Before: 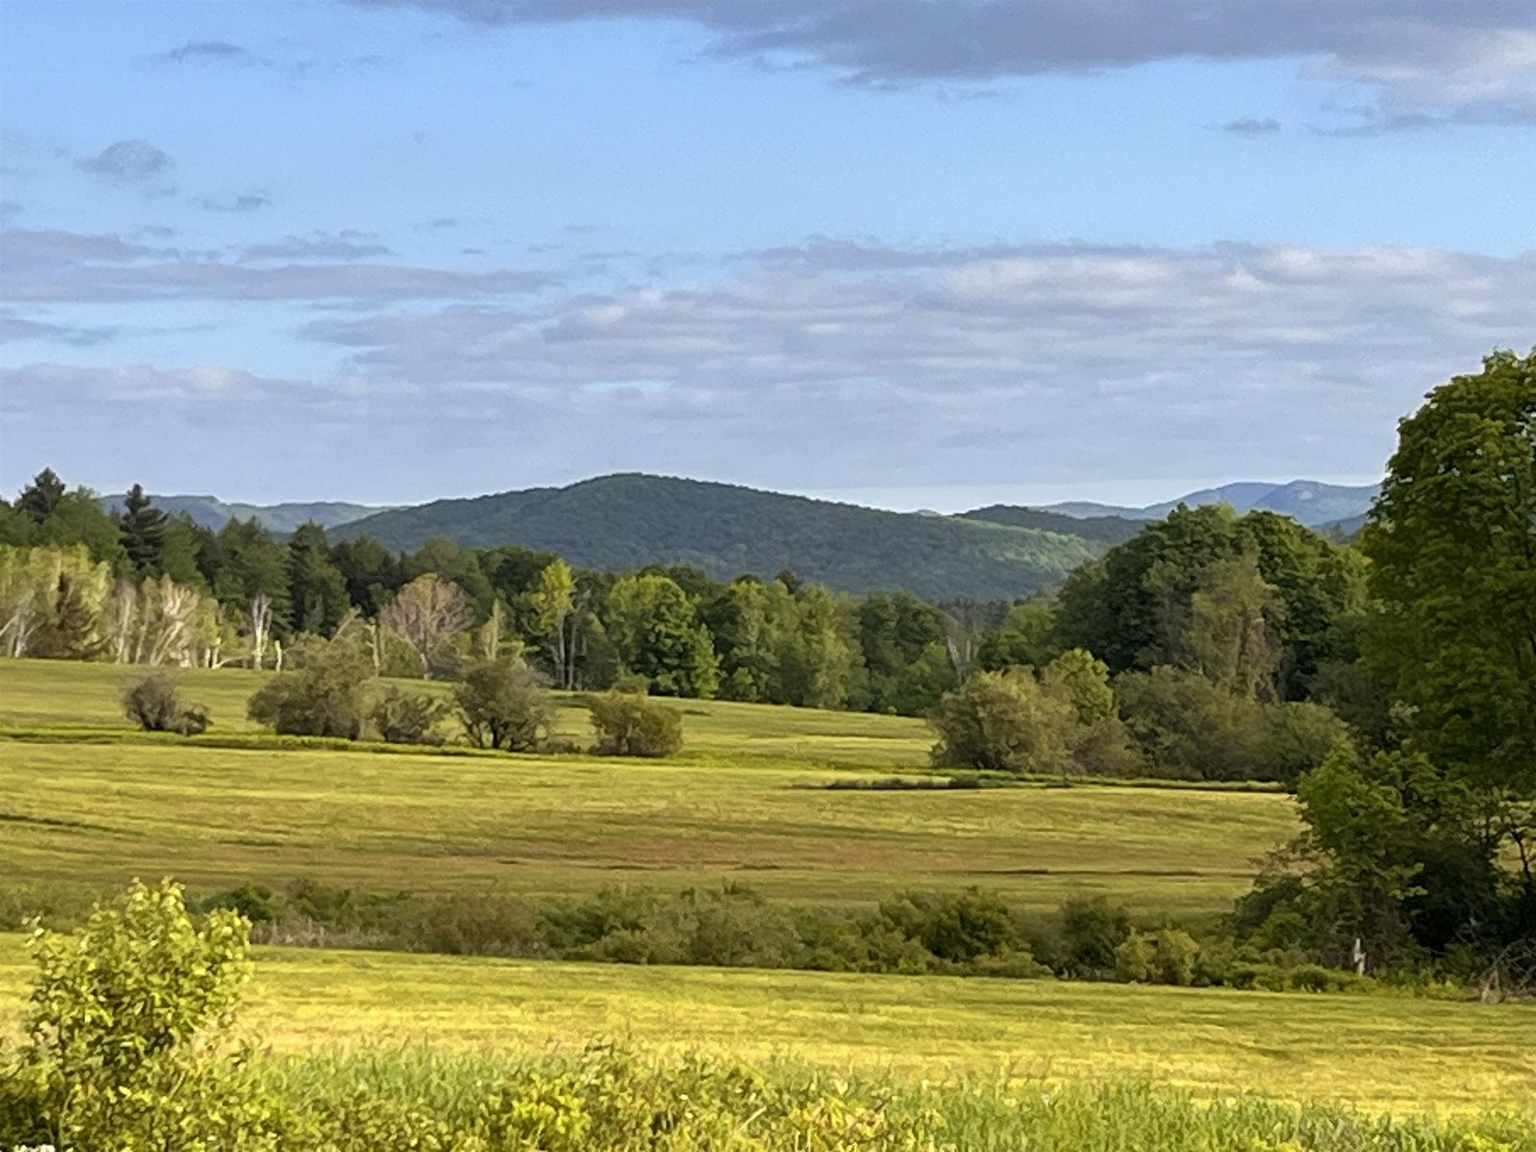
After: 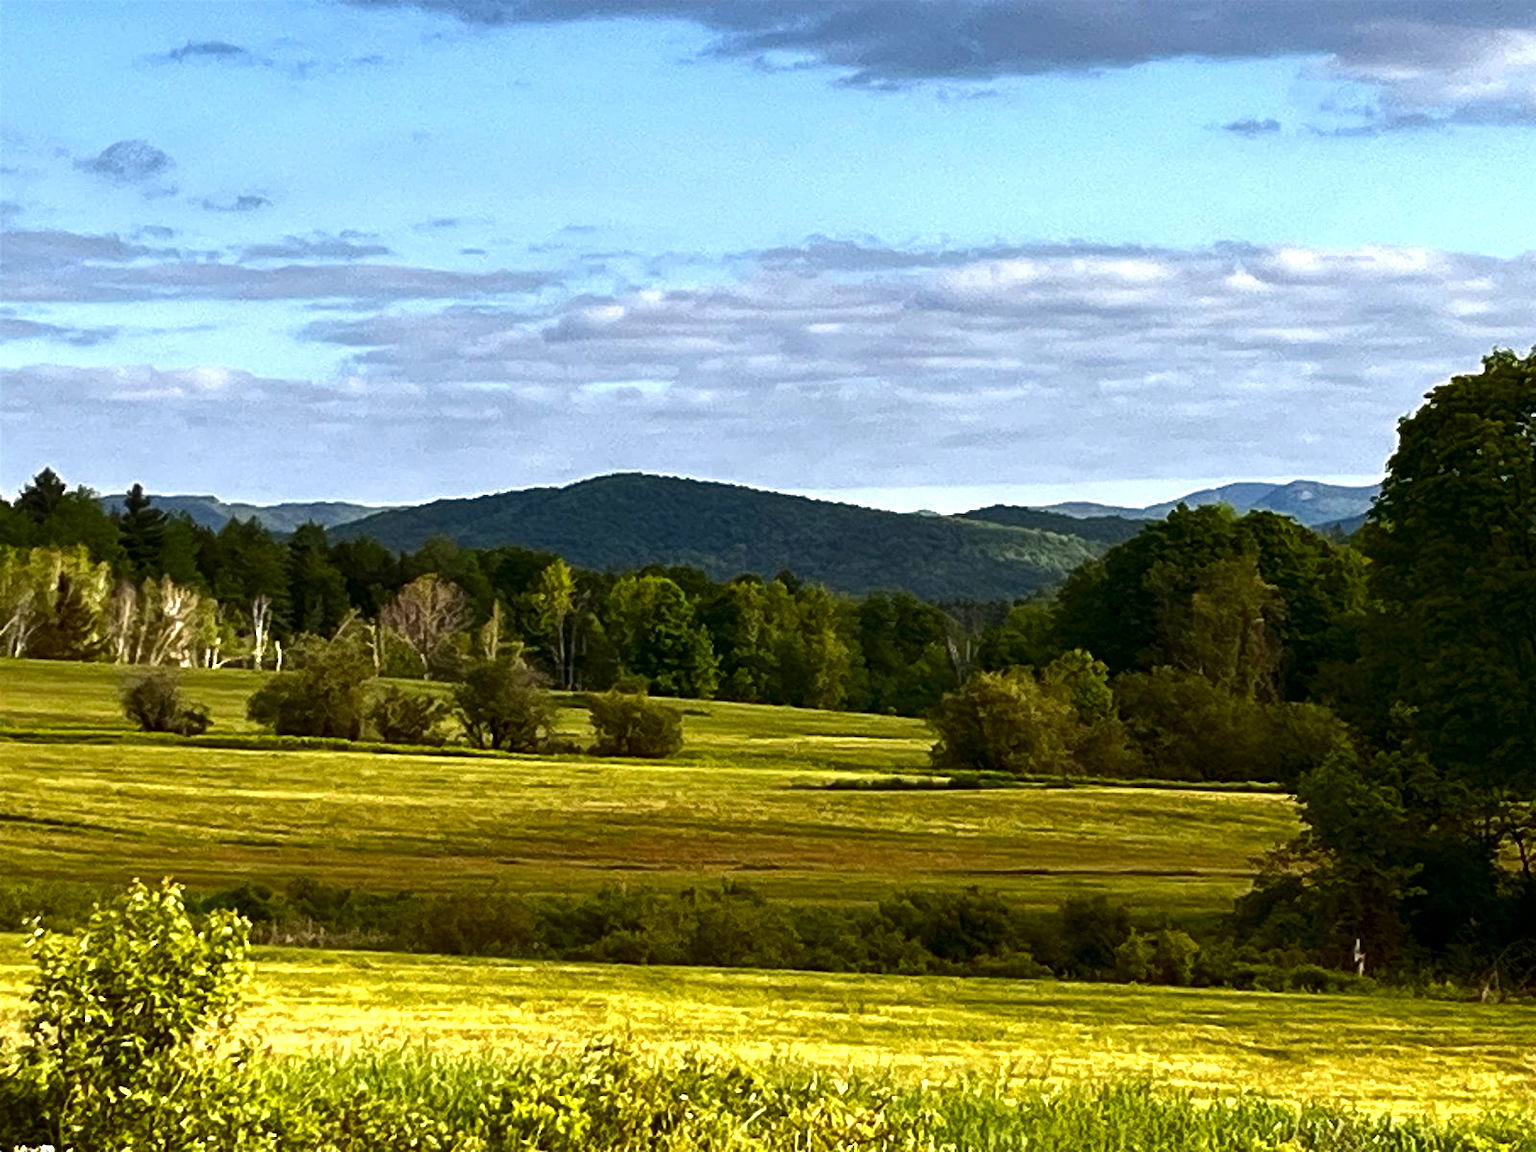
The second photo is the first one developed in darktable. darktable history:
contrast brightness saturation: brightness -0.52
exposure: exposure 0.6 EV, compensate highlight preservation false
